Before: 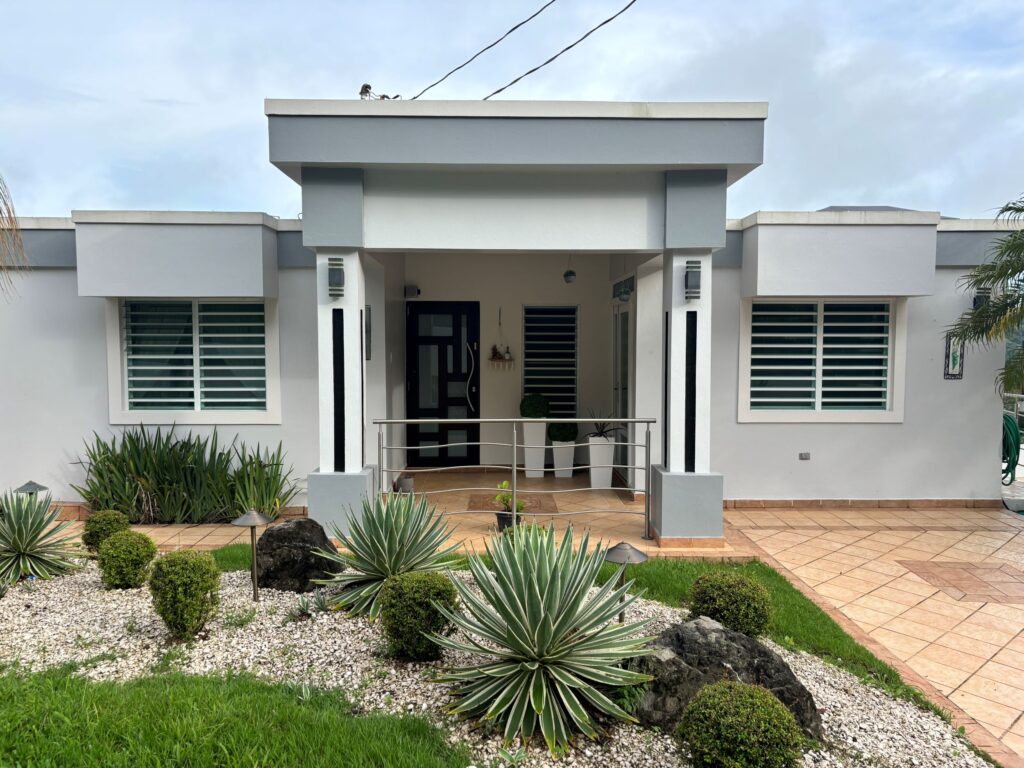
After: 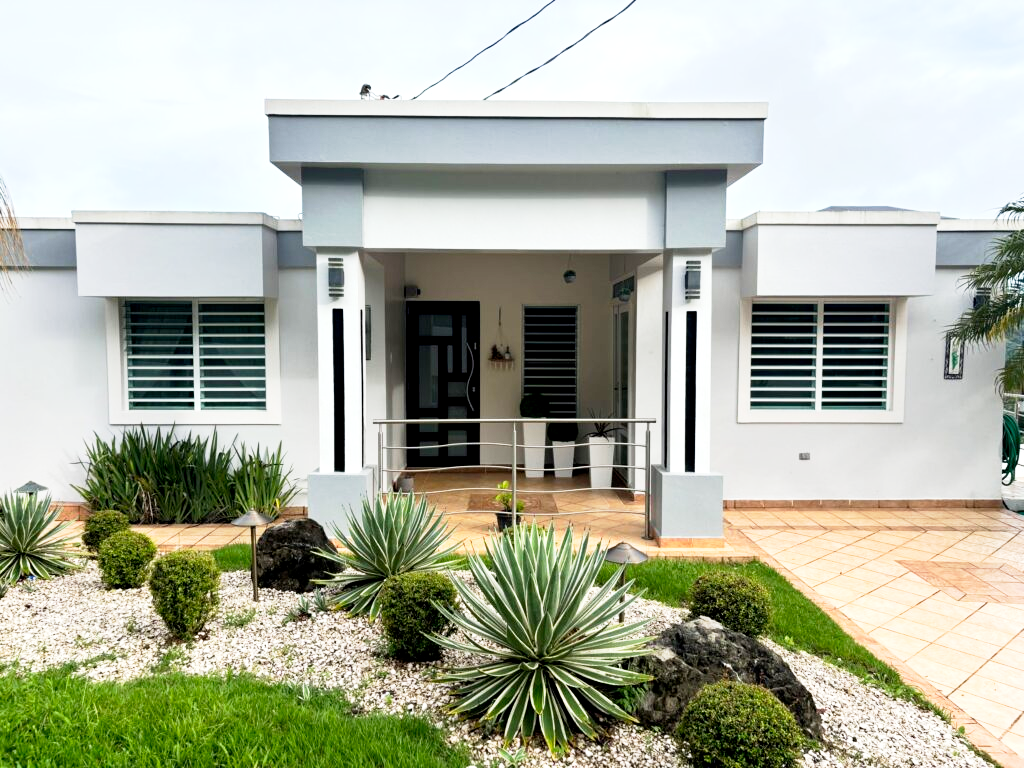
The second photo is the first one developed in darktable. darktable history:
exposure: black level correction 0.005, exposure 0.28 EV, compensate highlight preservation false
tone curve: curves: ch0 [(0, 0) (0.051, 0.027) (0.096, 0.071) (0.241, 0.247) (0.455, 0.52) (0.594, 0.692) (0.715, 0.845) (0.84, 0.936) (1, 1)]; ch1 [(0, 0) (0.1, 0.038) (0.318, 0.243) (0.399, 0.351) (0.478, 0.469) (0.499, 0.499) (0.534, 0.549) (0.565, 0.605) (0.601, 0.644) (0.666, 0.701) (1, 1)]; ch2 [(0, 0) (0.453, 0.45) (0.479, 0.483) (0.504, 0.499) (0.52, 0.508) (0.561, 0.573) (0.592, 0.617) (0.824, 0.815) (1, 1)], preserve colors none
